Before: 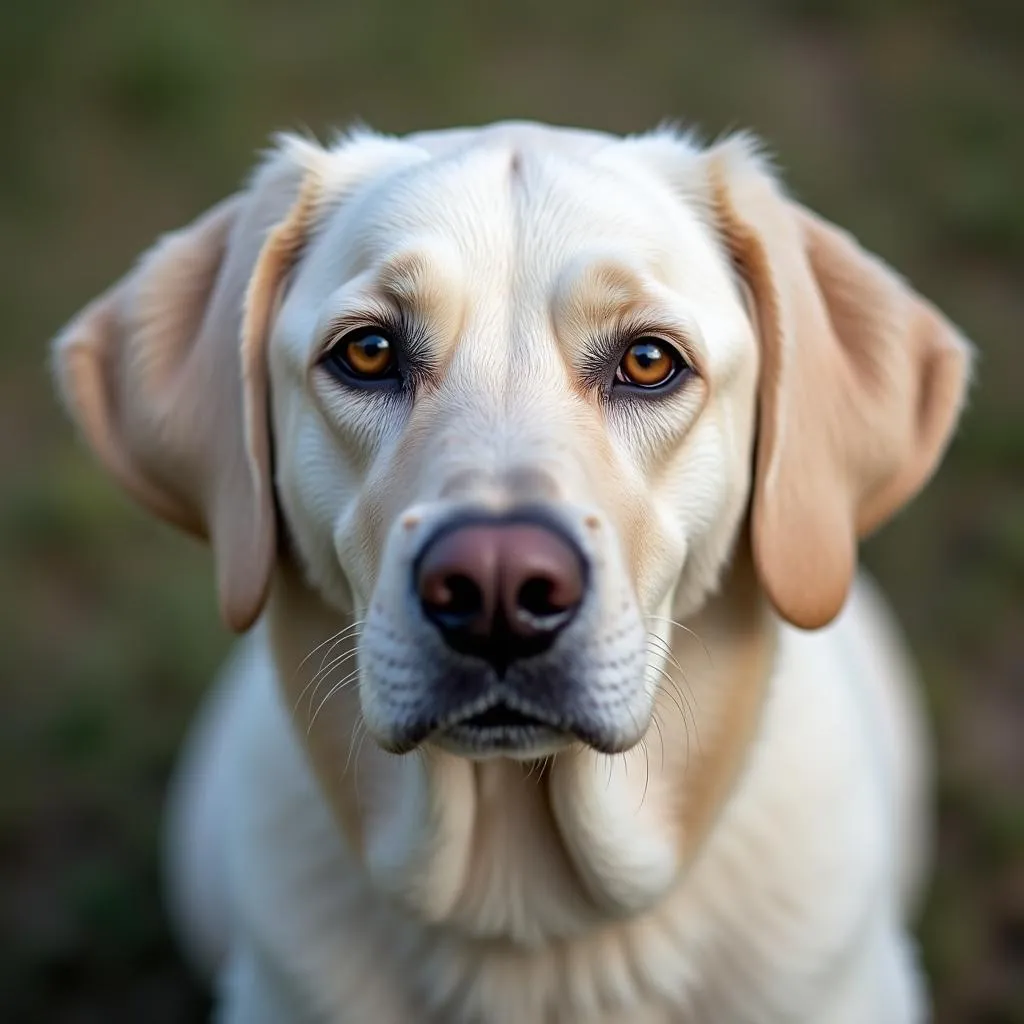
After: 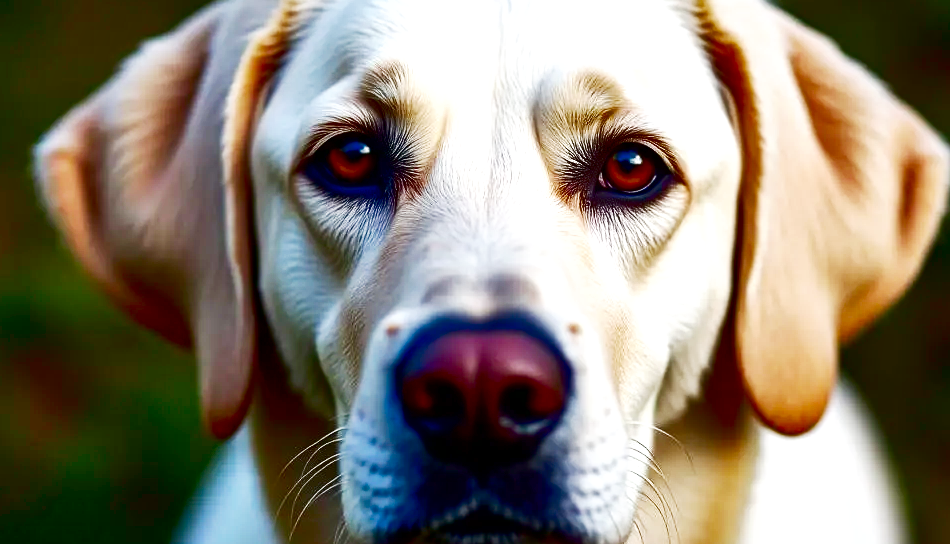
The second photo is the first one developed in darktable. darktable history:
base curve: curves: ch0 [(0, 0) (0.028, 0.03) (0.121, 0.232) (0.46, 0.748) (0.859, 0.968) (1, 1)], preserve colors none
exposure: black level correction -0.002, exposure 0.528 EV, compensate highlight preservation false
crop: left 1.826%, top 18.992%, right 5.326%, bottom 27.876%
shadows and highlights: low approximation 0.01, soften with gaussian
contrast brightness saturation: brightness -0.998, saturation 1
